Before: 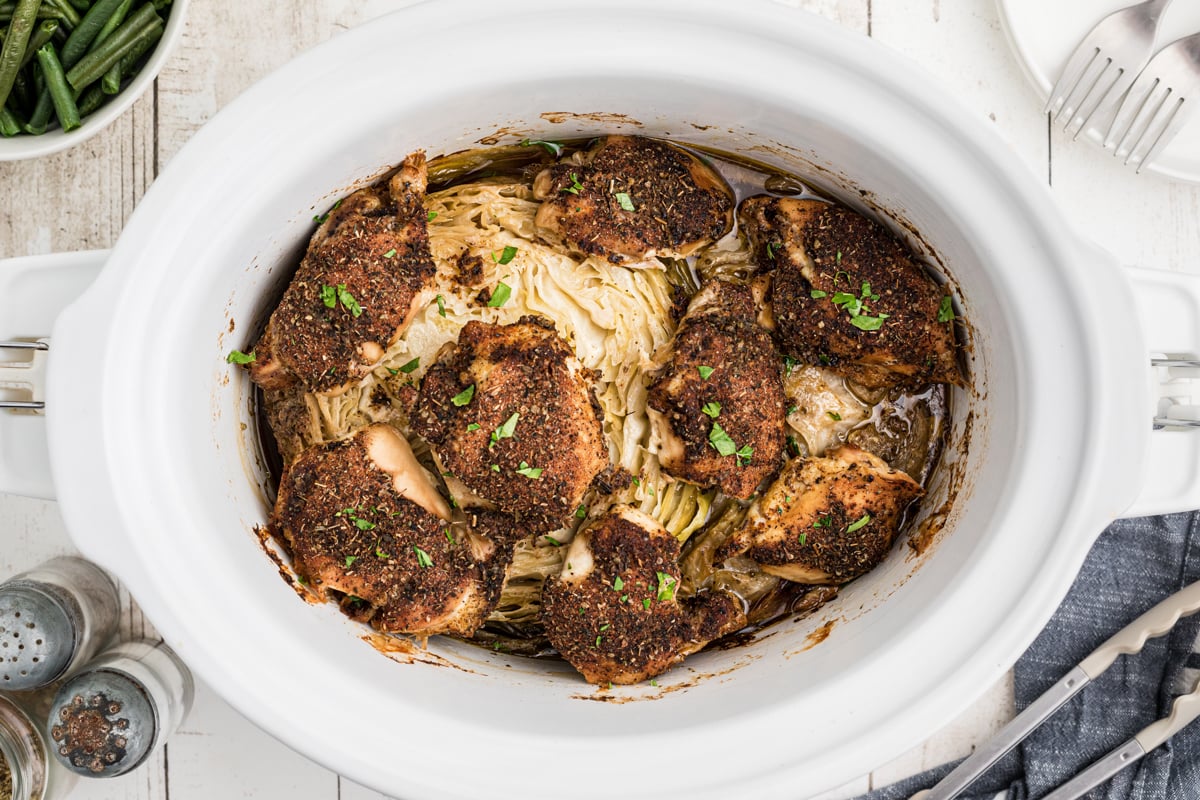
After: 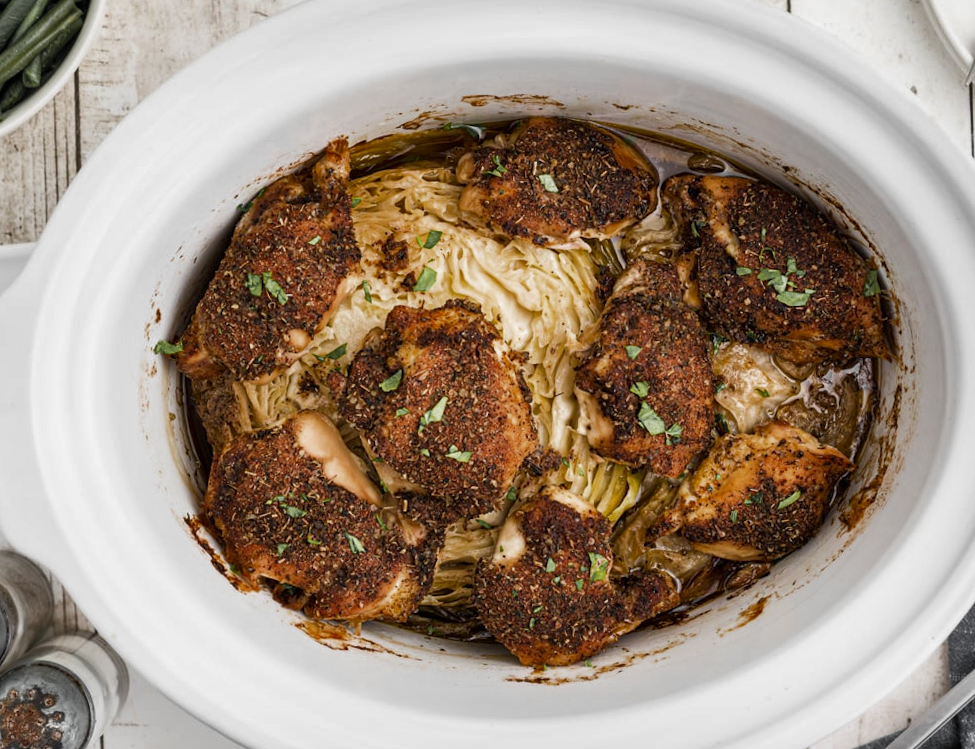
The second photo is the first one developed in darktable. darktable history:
shadows and highlights: radius 118.77, shadows 42.62, highlights -62.29, soften with gaussian
color zones: curves: ch0 [(0.004, 0.388) (0.125, 0.392) (0.25, 0.404) (0.375, 0.5) (0.5, 0.5) (0.625, 0.5) (0.75, 0.5) (0.875, 0.5)]; ch1 [(0, 0.5) (0.125, 0.5) (0.25, 0.5) (0.375, 0.124) (0.524, 0.124) (0.645, 0.128) (0.789, 0.132) (0.914, 0.096) (0.998, 0.068)]
crop and rotate: angle 1.32°, left 4.54%, top 0.695%, right 11.379%, bottom 2.453%
